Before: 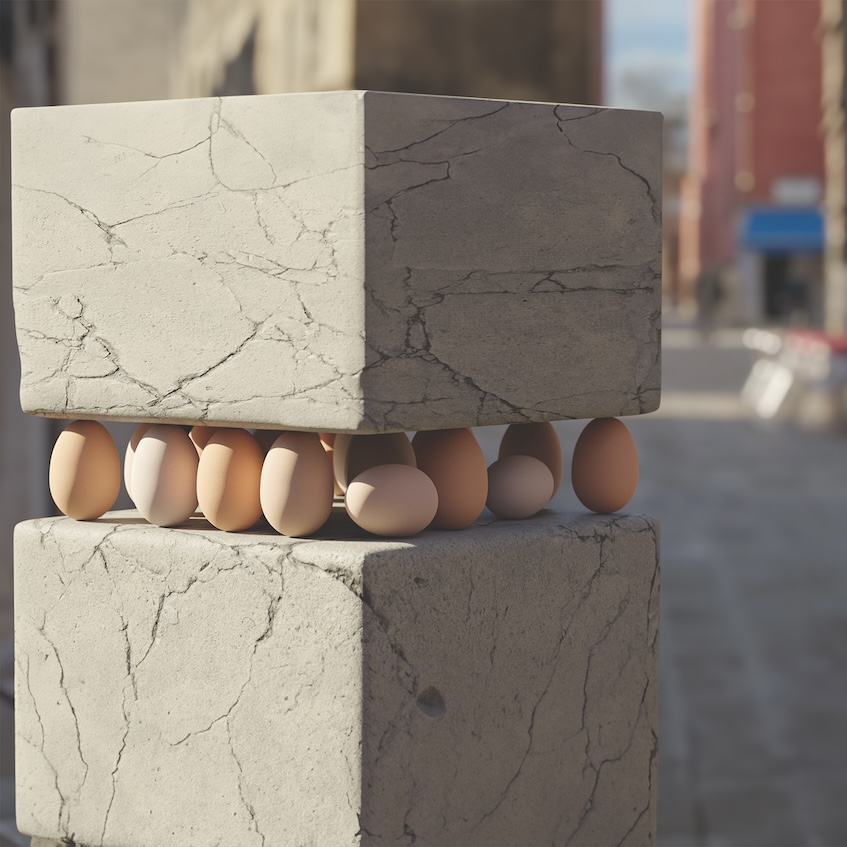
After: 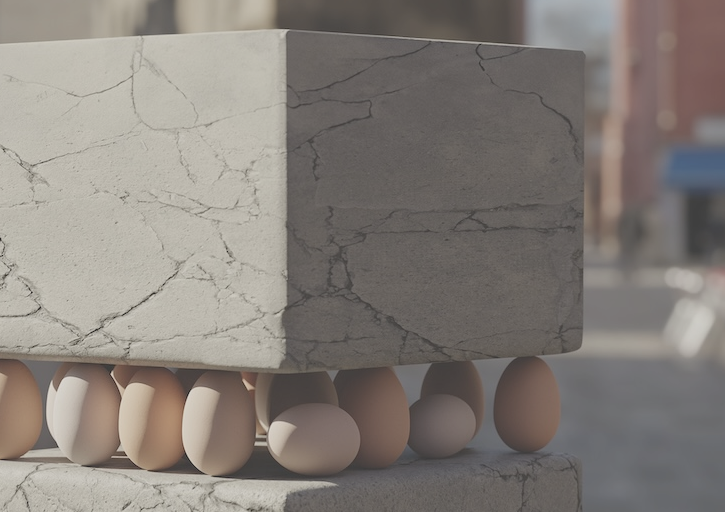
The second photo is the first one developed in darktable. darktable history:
contrast brightness saturation: contrast -0.26, saturation -0.43
crop and rotate: left 9.345%, top 7.22%, right 4.982%, bottom 32.331%
